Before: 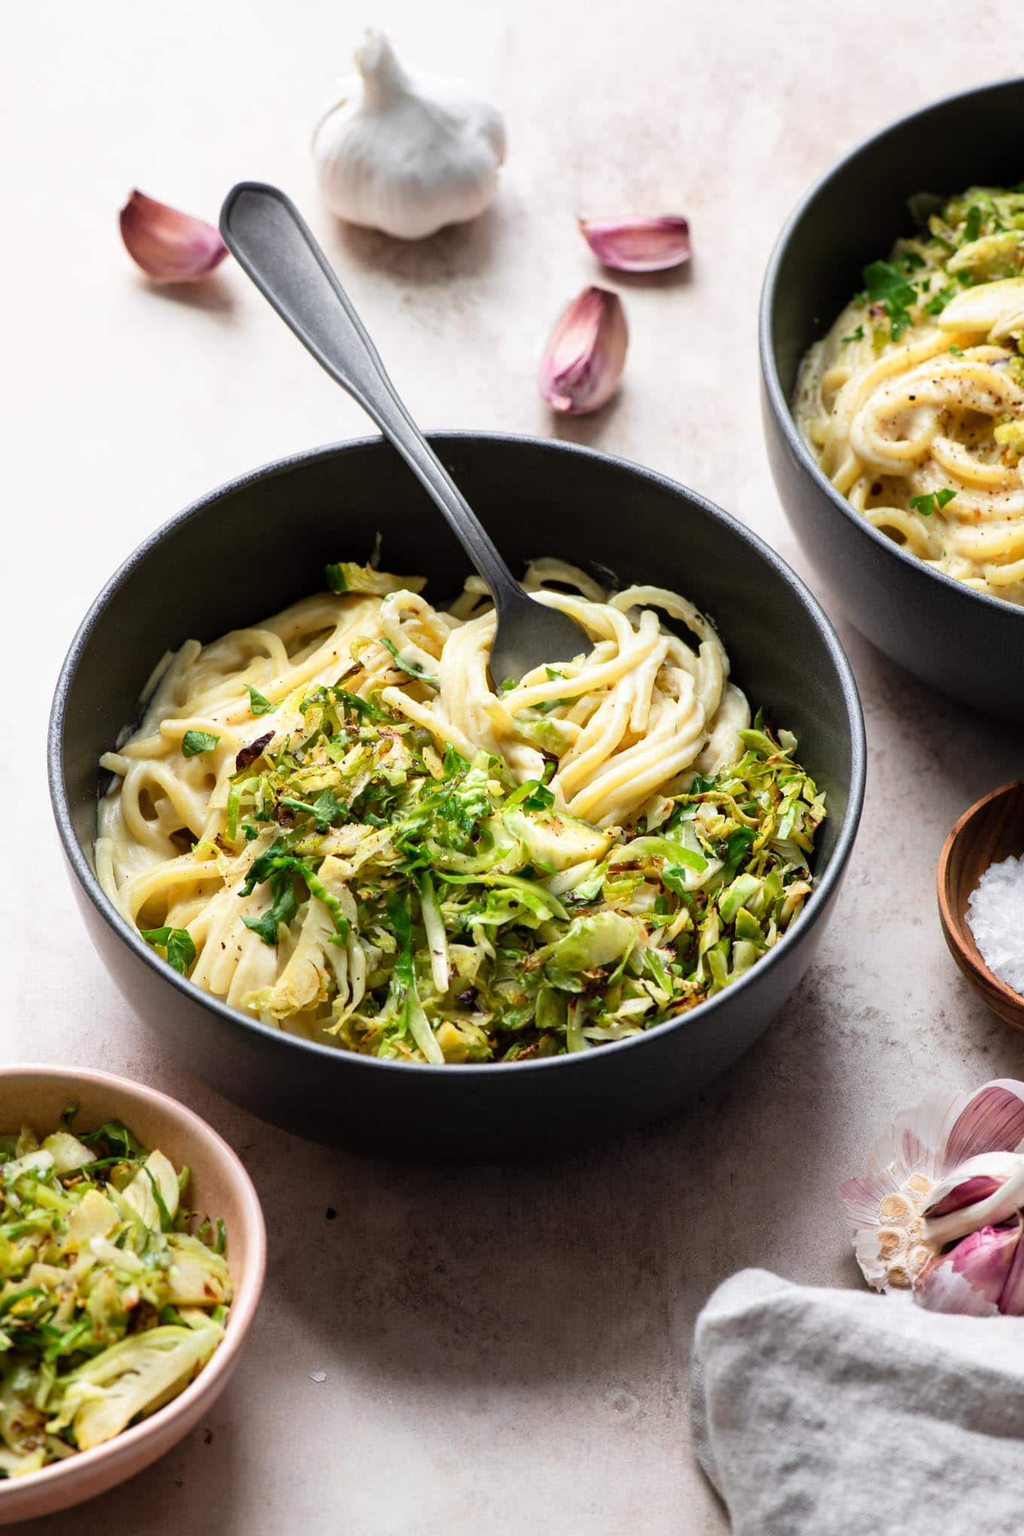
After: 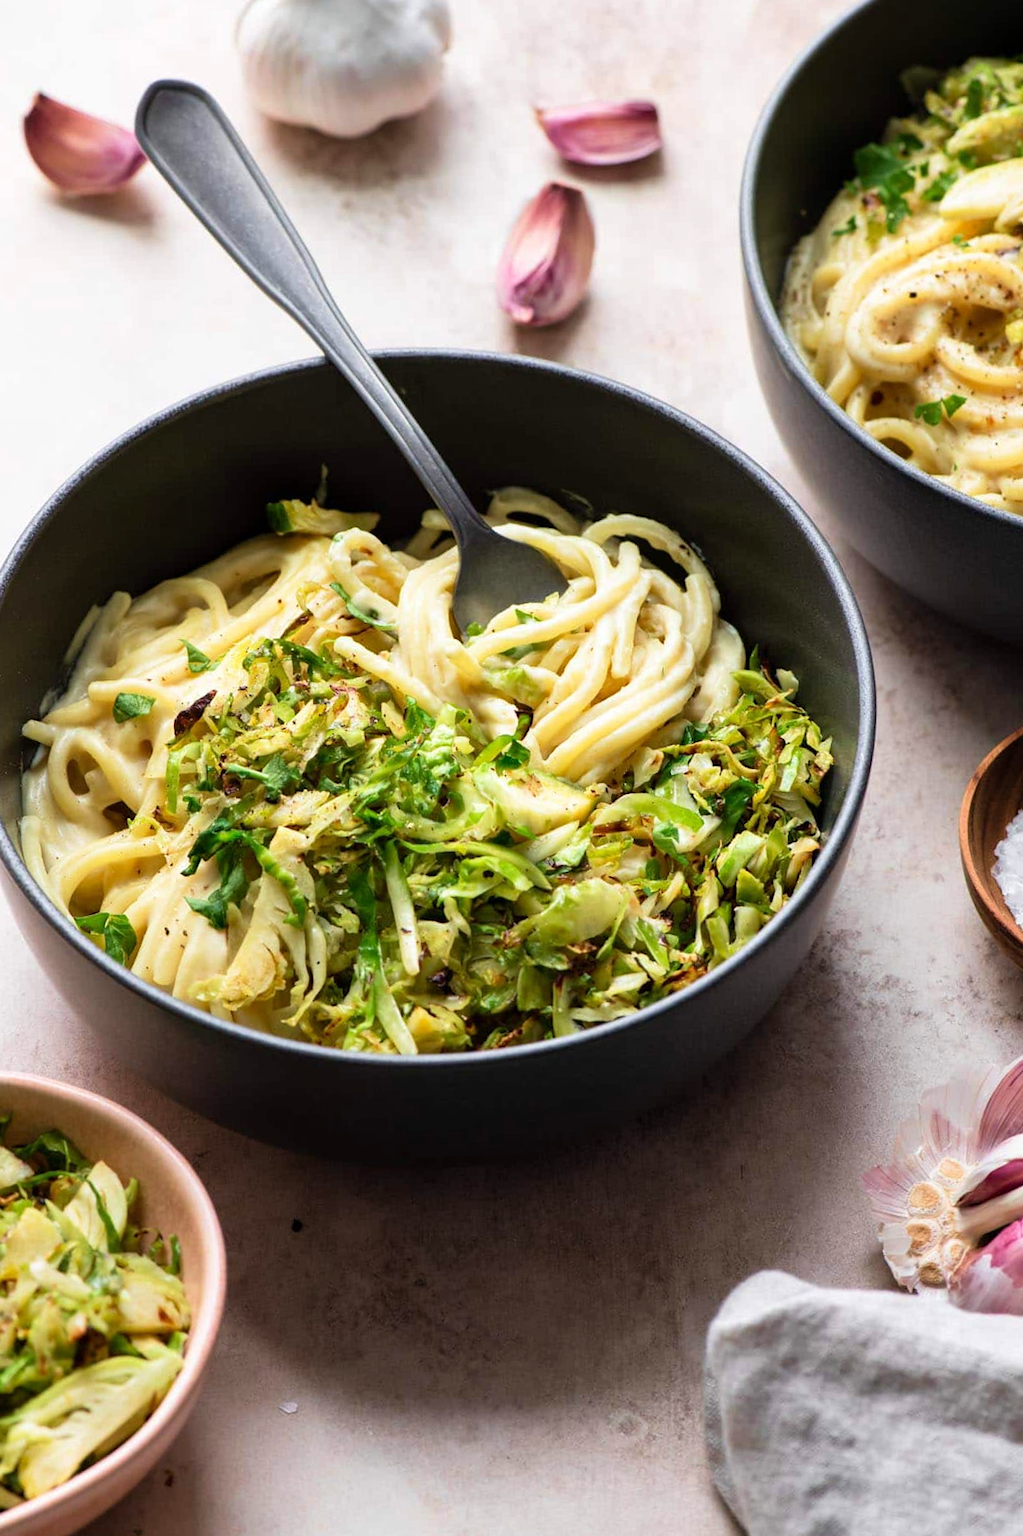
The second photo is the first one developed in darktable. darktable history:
crop and rotate: angle 1.96°, left 5.673%, top 5.673%
velvia: on, module defaults
exposure: compensate highlight preservation false
